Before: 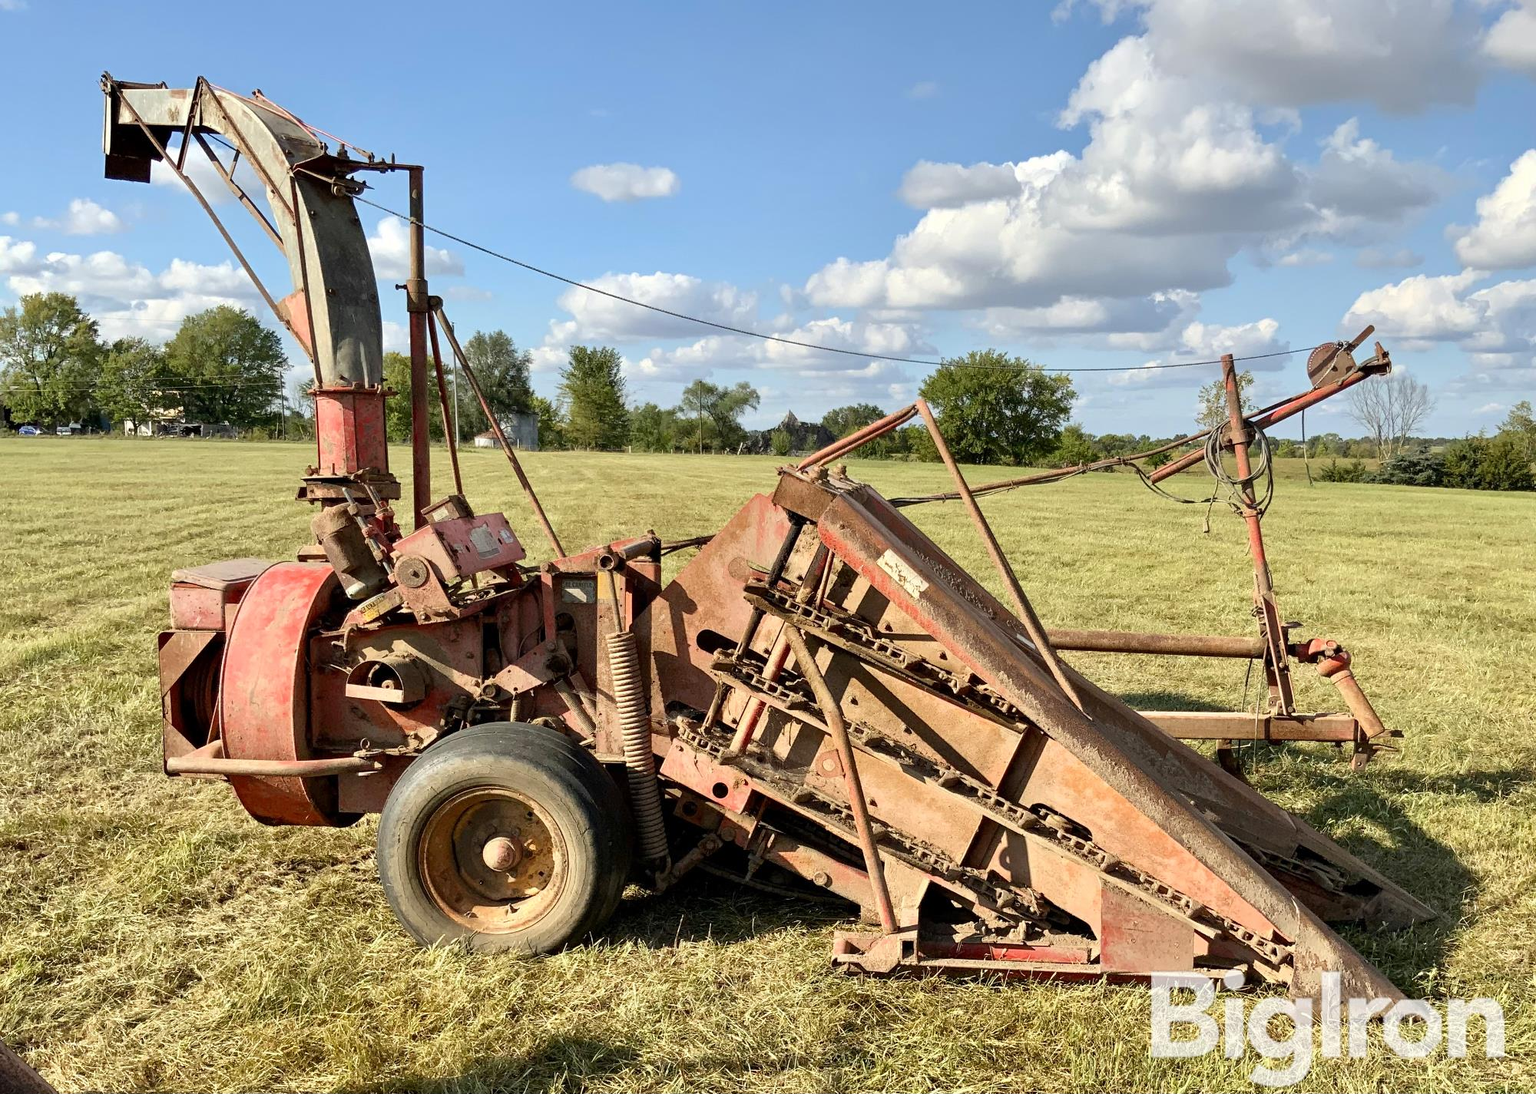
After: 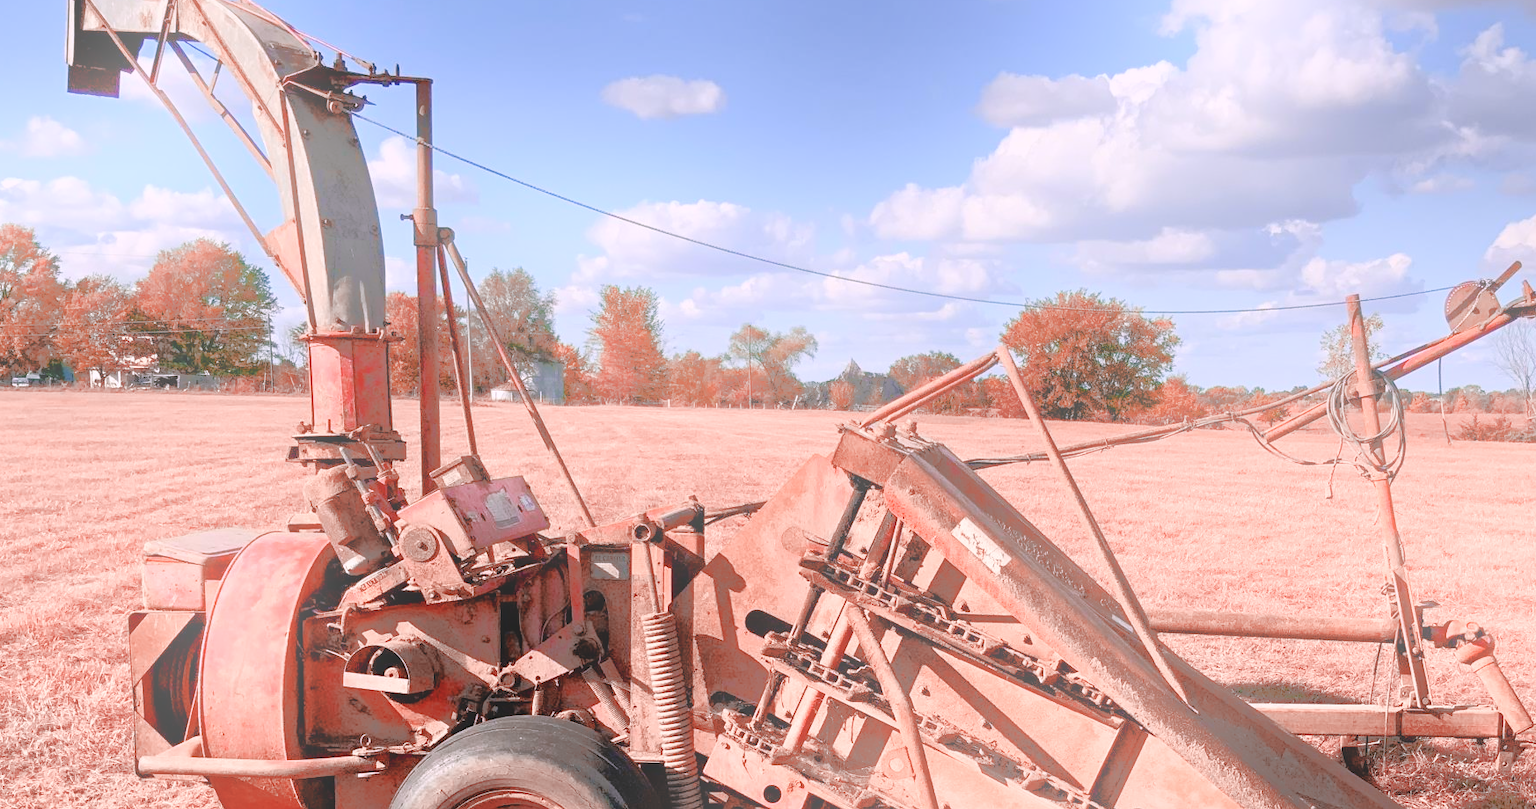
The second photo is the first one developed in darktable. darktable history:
color zones: curves: ch2 [(0, 0.5) (0.084, 0.497) (0.323, 0.335) (0.4, 0.497) (1, 0.5)], process mode strong
tone equalizer: -8 EV -0.528 EV, -7 EV -0.319 EV, -6 EV -0.083 EV, -5 EV 0.413 EV, -4 EV 0.985 EV, -3 EV 0.791 EV, -2 EV -0.01 EV, -1 EV 0.14 EV, +0 EV -0.012 EV, smoothing 1
color balance rgb: shadows lift › chroma 1%, shadows lift › hue 113°, highlights gain › chroma 0.2%, highlights gain › hue 333°, perceptual saturation grading › global saturation 20%, perceptual saturation grading › highlights -50%, perceptual saturation grading › shadows 25%, contrast -10%
bloom: on, module defaults
white balance: red 1.066, blue 1.119
crop: left 3.015%, top 8.969%, right 9.647%, bottom 26.457%
